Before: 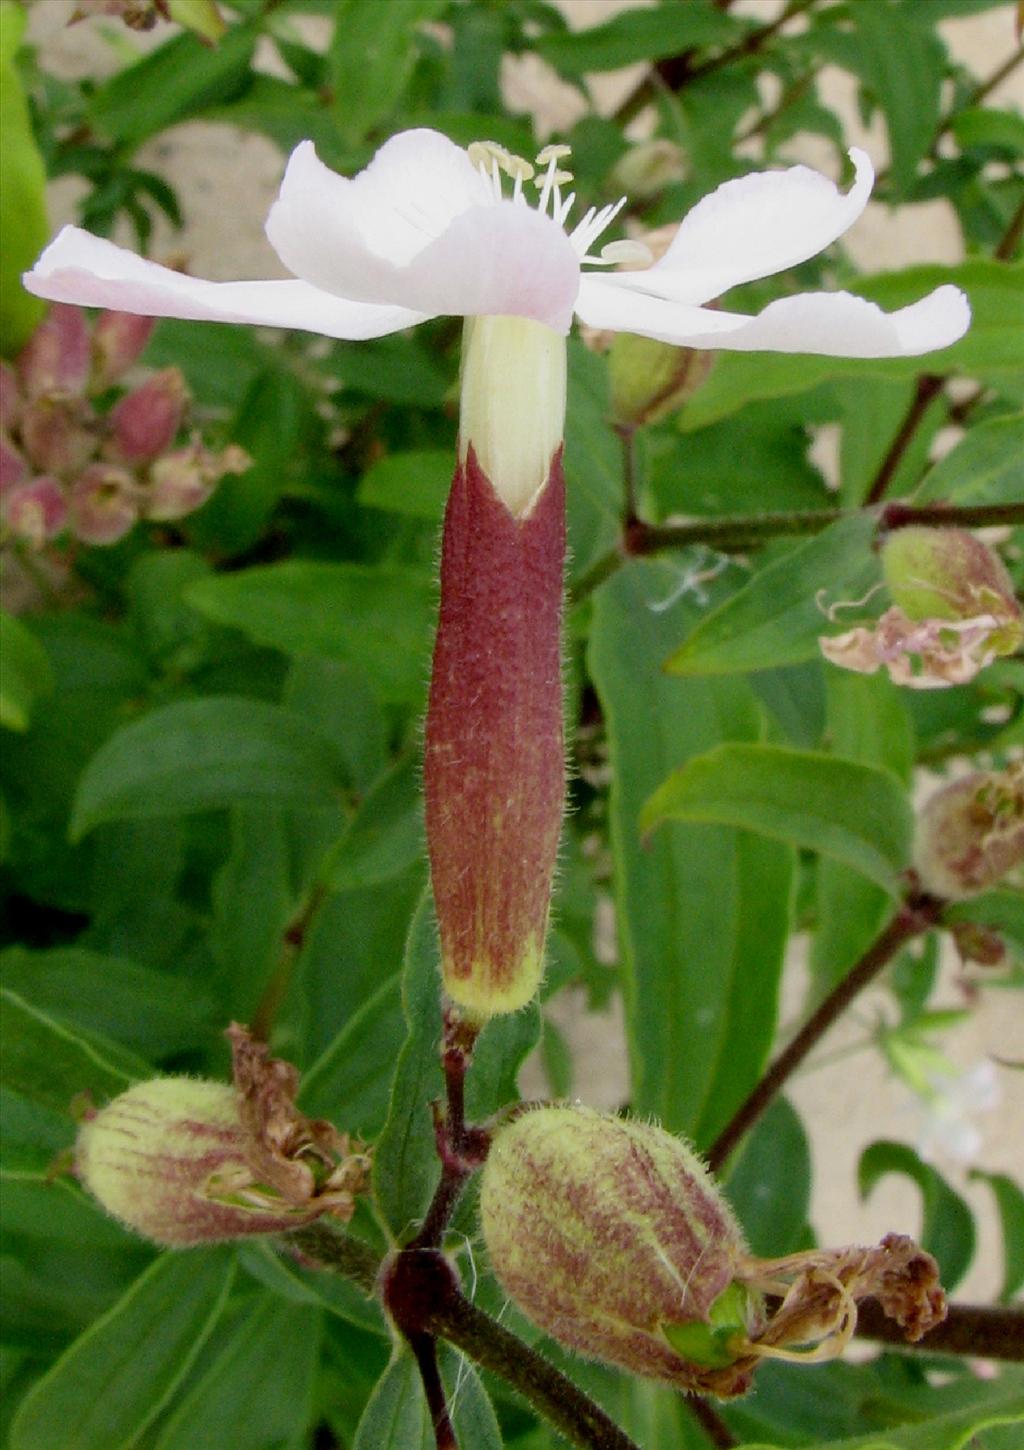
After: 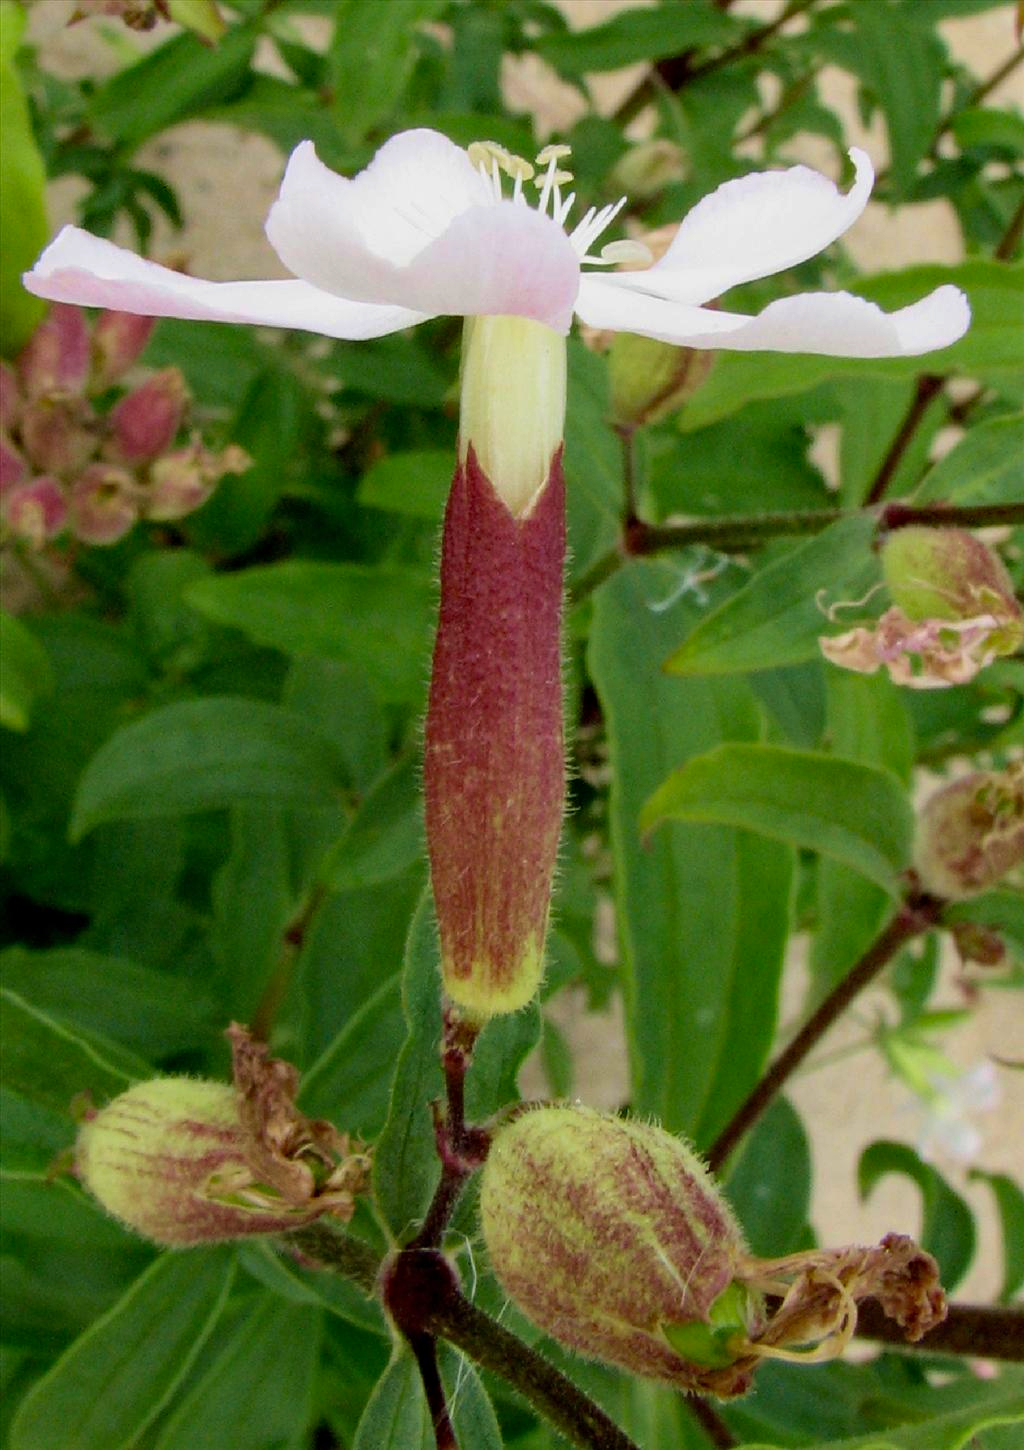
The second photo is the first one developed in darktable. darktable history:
velvia: on, module defaults
haze removal: adaptive false
